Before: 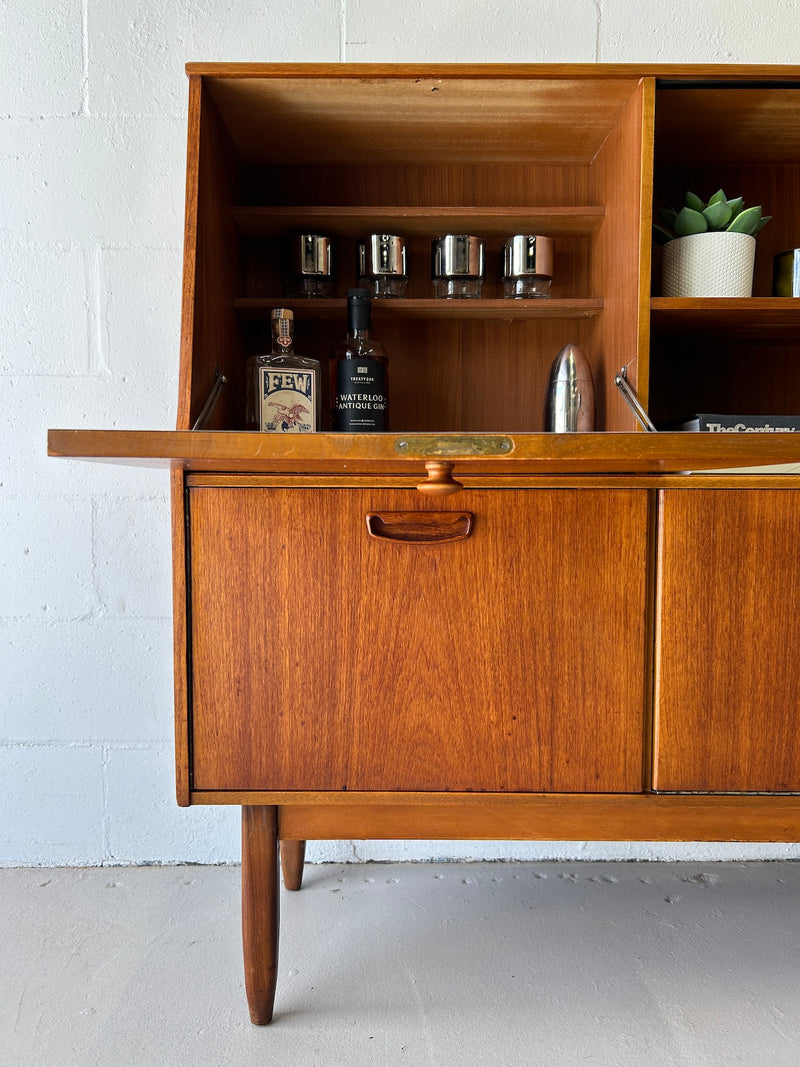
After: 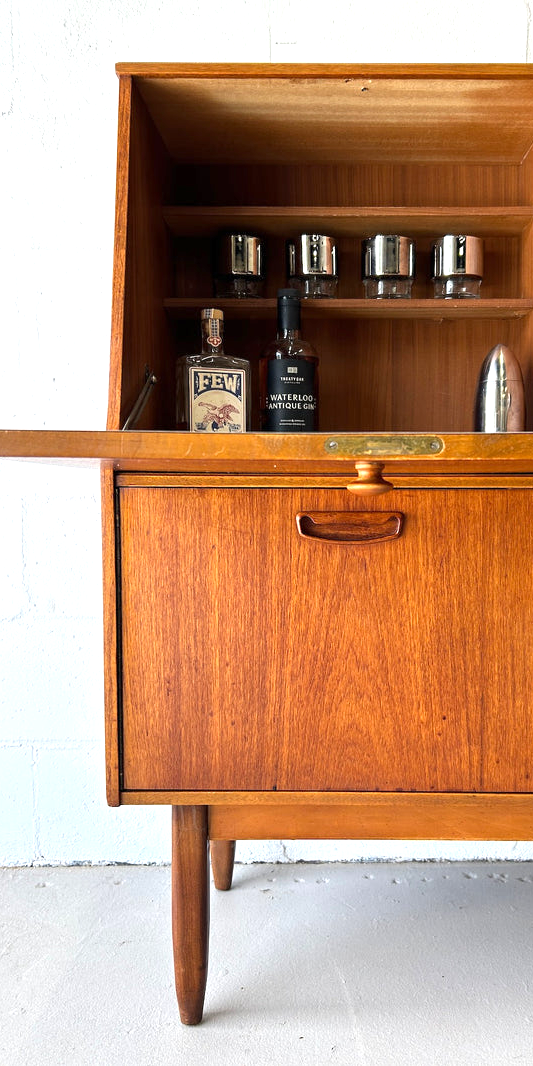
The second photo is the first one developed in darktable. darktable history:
crop and rotate: left 8.786%, right 24.548%
exposure: exposure 0.657 EV, compensate highlight preservation false
